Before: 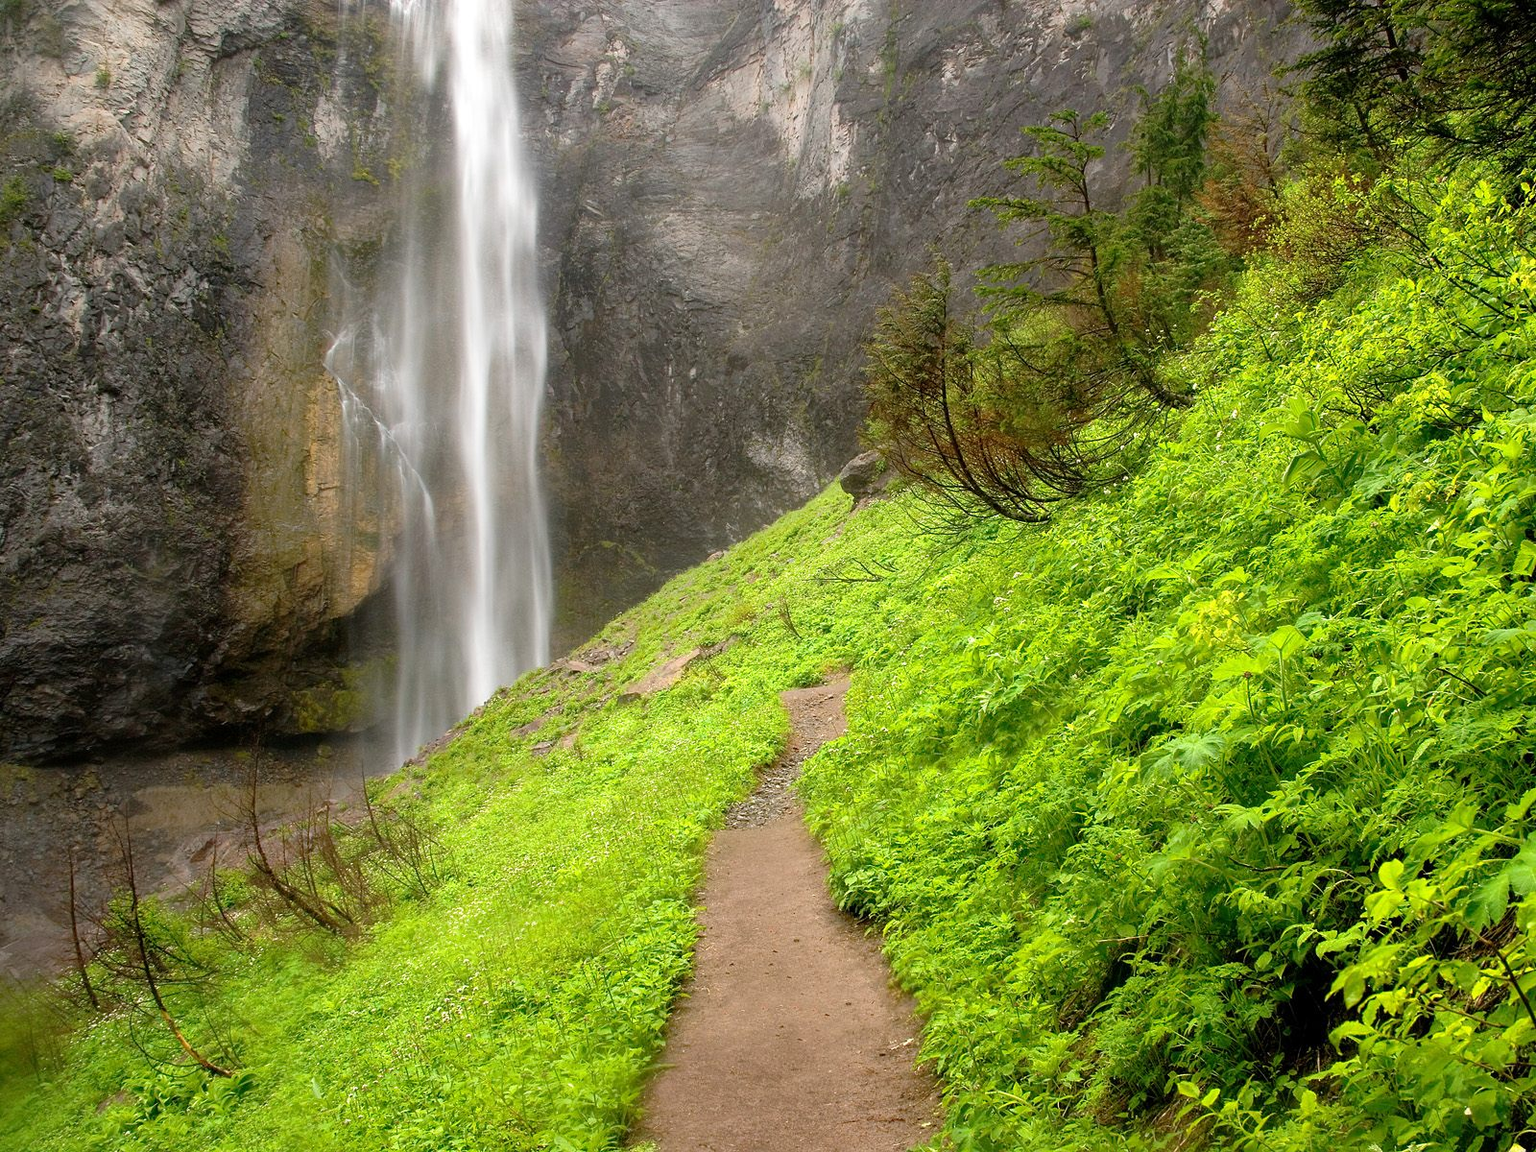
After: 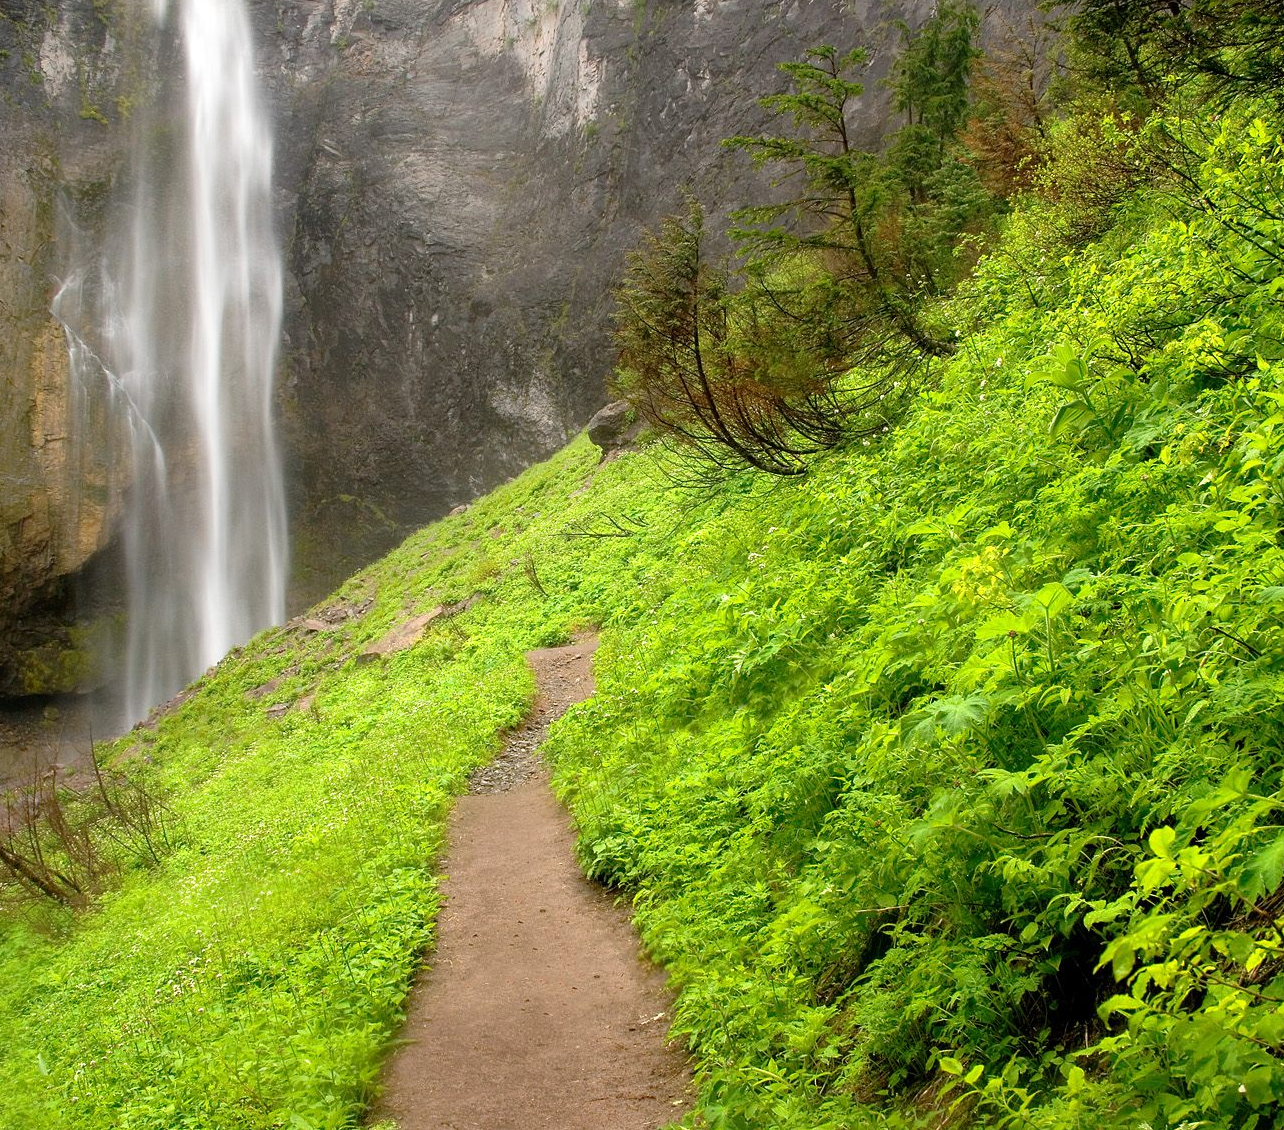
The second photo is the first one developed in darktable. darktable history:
crop and rotate: left 17.959%, top 5.771%, right 1.742%
tone equalizer: on, module defaults
